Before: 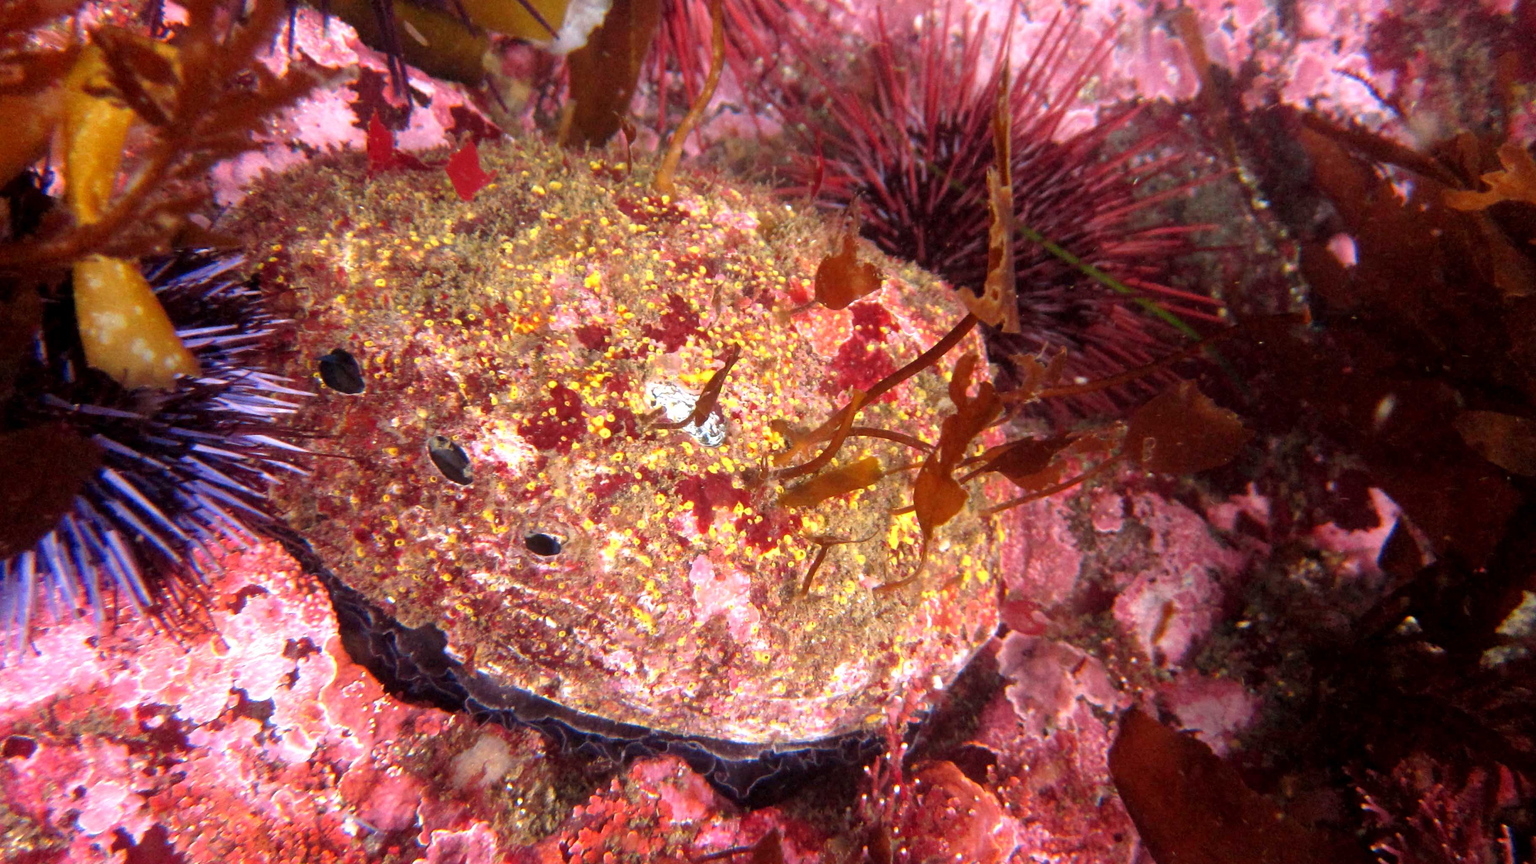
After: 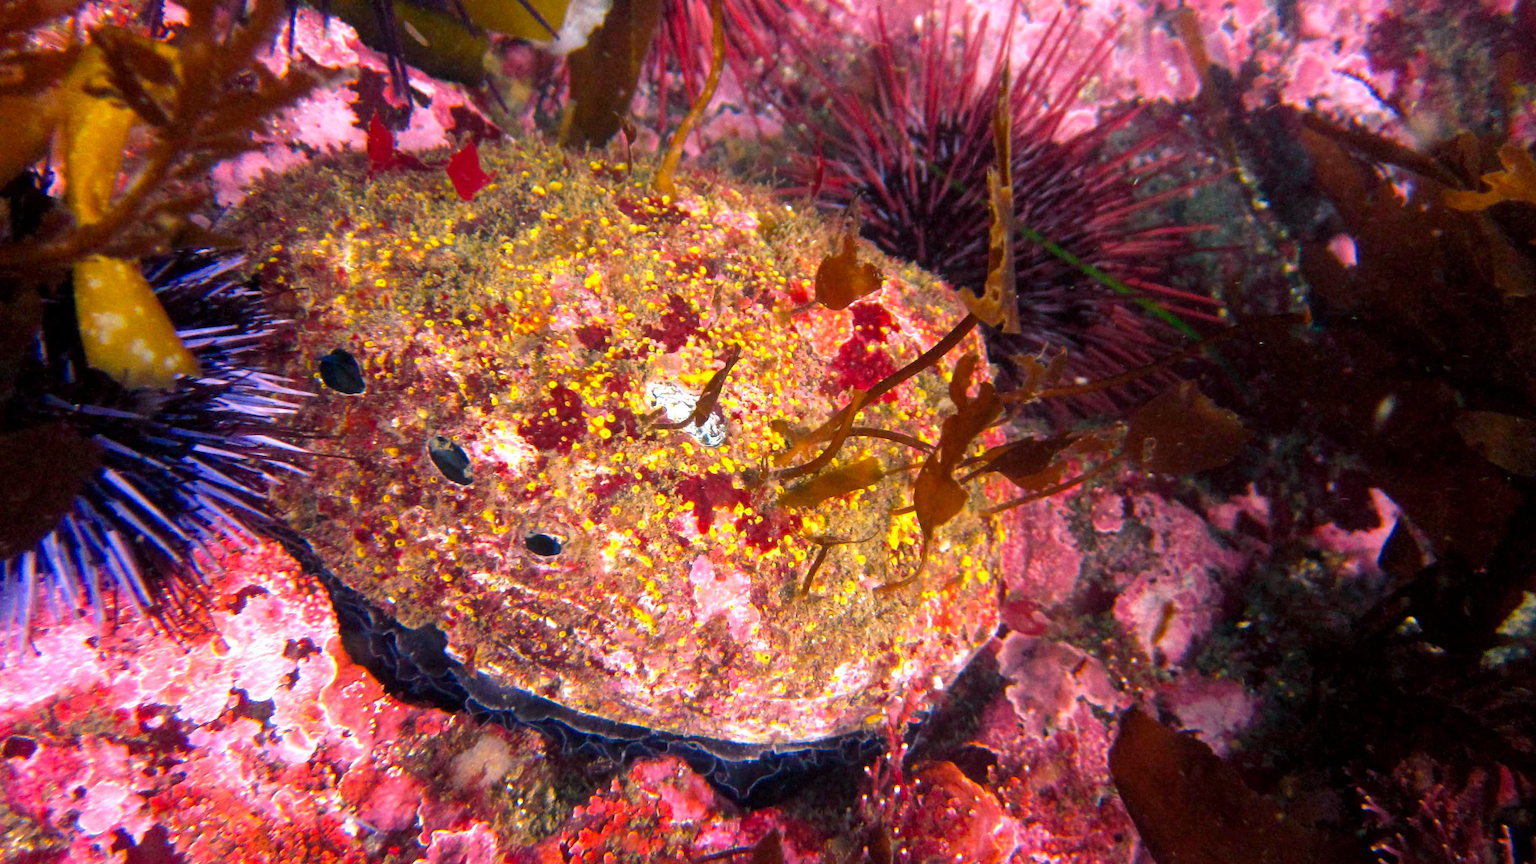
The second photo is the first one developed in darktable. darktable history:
tone equalizer: edges refinement/feathering 500, mask exposure compensation -1.57 EV, preserve details no
color balance rgb: shadows lift › luminance -28.418%, shadows lift › chroma 10.32%, shadows lift › hue 229.63°, perceptual saturation grading › global saturation 29.886%
